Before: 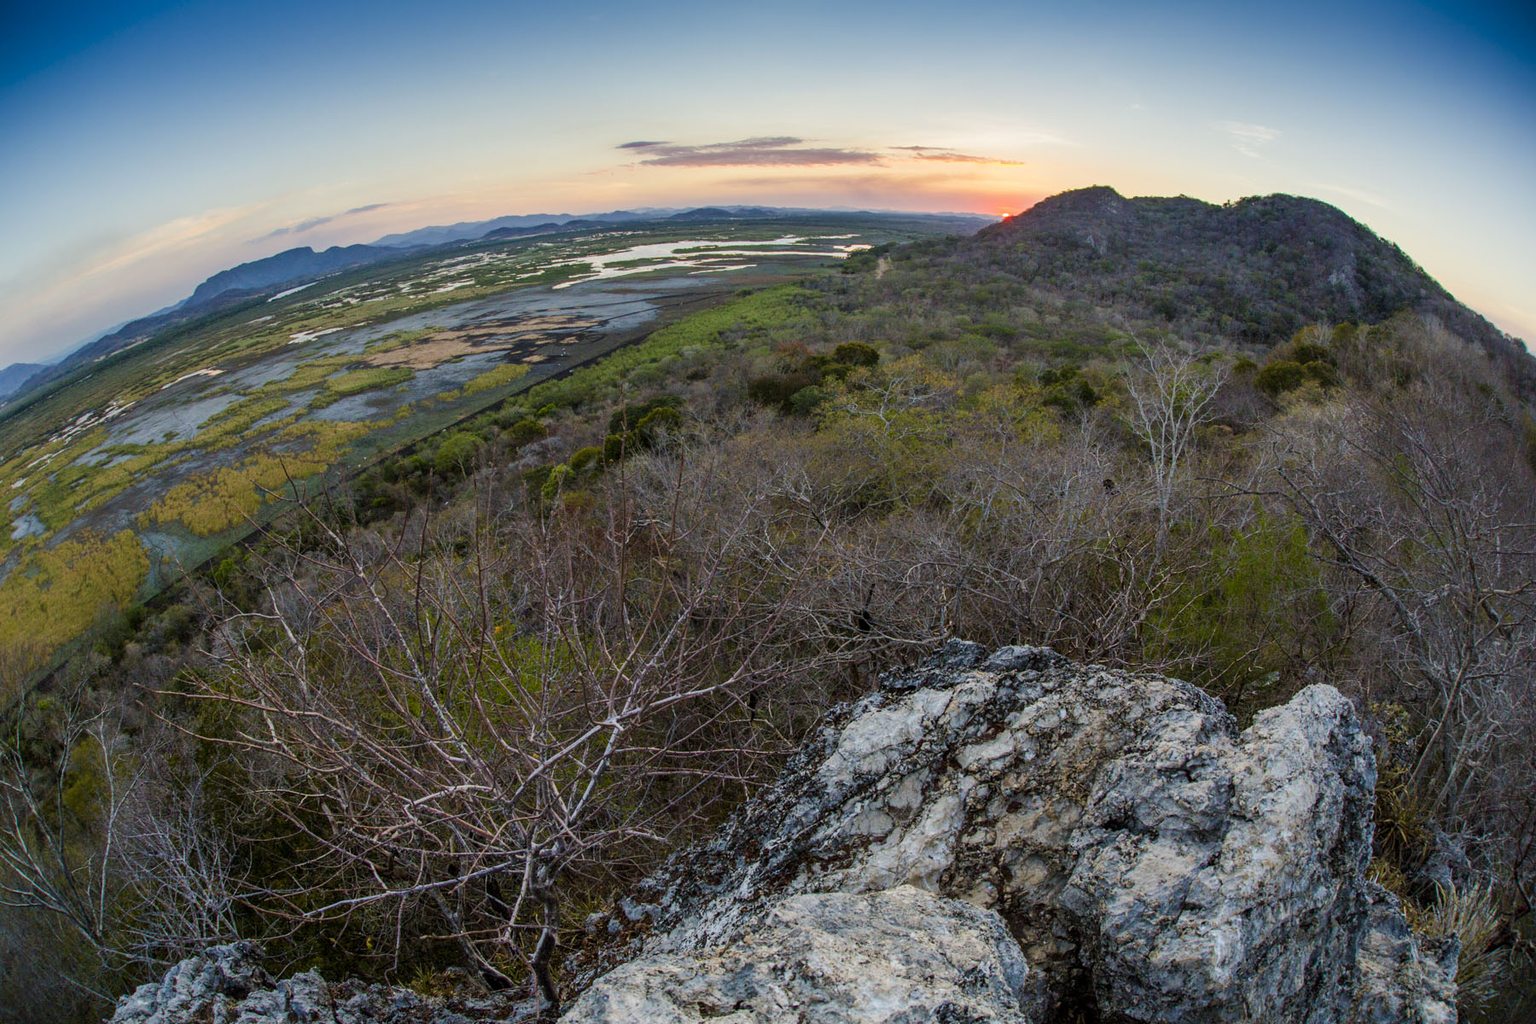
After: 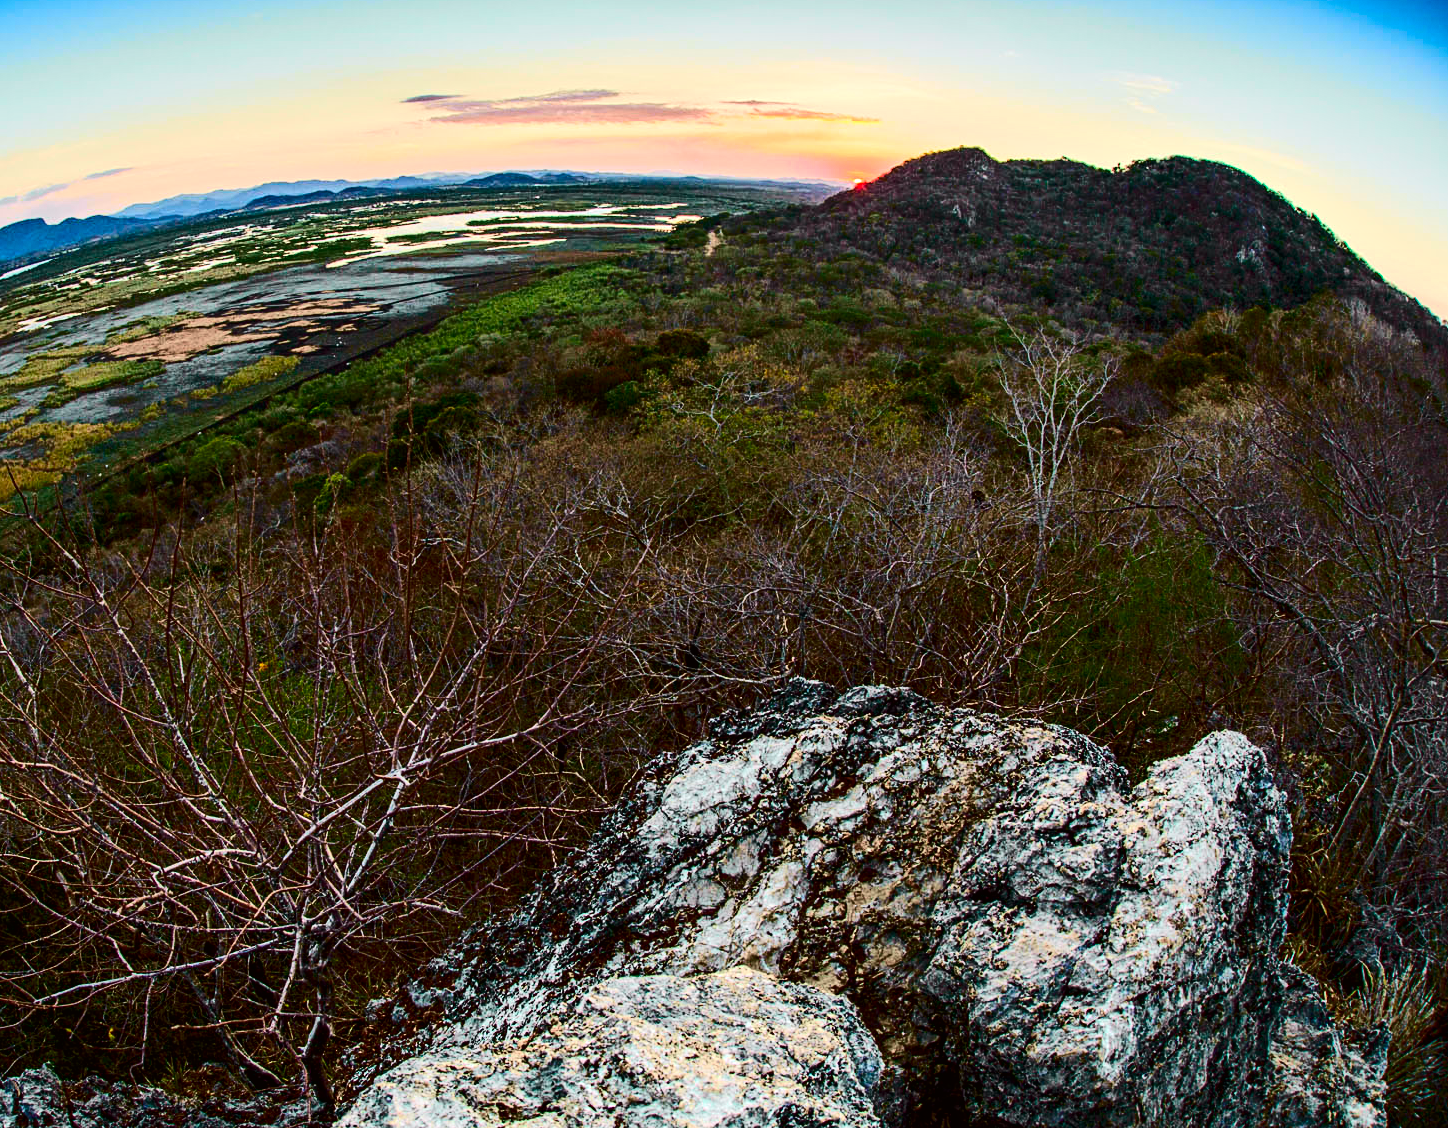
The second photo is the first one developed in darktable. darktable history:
contrast equalizer: octaves 7, y [[0.5, 0.5, 0.5, 0.539, 0.64, 0.611], [0.5 ×6], [0.5 ×6], [0 ×6], [0 ×6]]
tone equalizer: -8 EV 0.001 EV, -7 EV -0.002 EV, -6 EV 0.001 EV, -5 EV -0.019 EV, -4 EV -0.151 EV, -3 EV -0.146 EV, -2 EV 0.243 EV, -1 EV 0.712 EV, +0 EV 0.482 EV
contrast brightness saturation: contrast 0.067, brightness -0.153, saturation 0.113
crop and rotate: left 17.852%, top 5.935%, right 1.688%
tone curve: curves: ch0 [(0, 0.006) (0.184, 0.172) (0.405, 0.46) (0.456, 0.528) (0.634, 0.728) (0.877, 0.89) (0.984, 0.935)]; ch1 [(0, 0) (0.443, 0.43) (0.492, 0.495) (0.566, 0.582) (0.595, 0.606) (0.608, 0.609) (0.65, 0.677) (1, 1)]; ch2 [(0, 0) (0.33, 0.301) (0.421, 0.443) (0.447, 0.489) (0.492, 0.495) (0.537, 0.583) (0.586, 0.591) (0.663, 0.686) (1, 1)], color space Lab, independent channels
